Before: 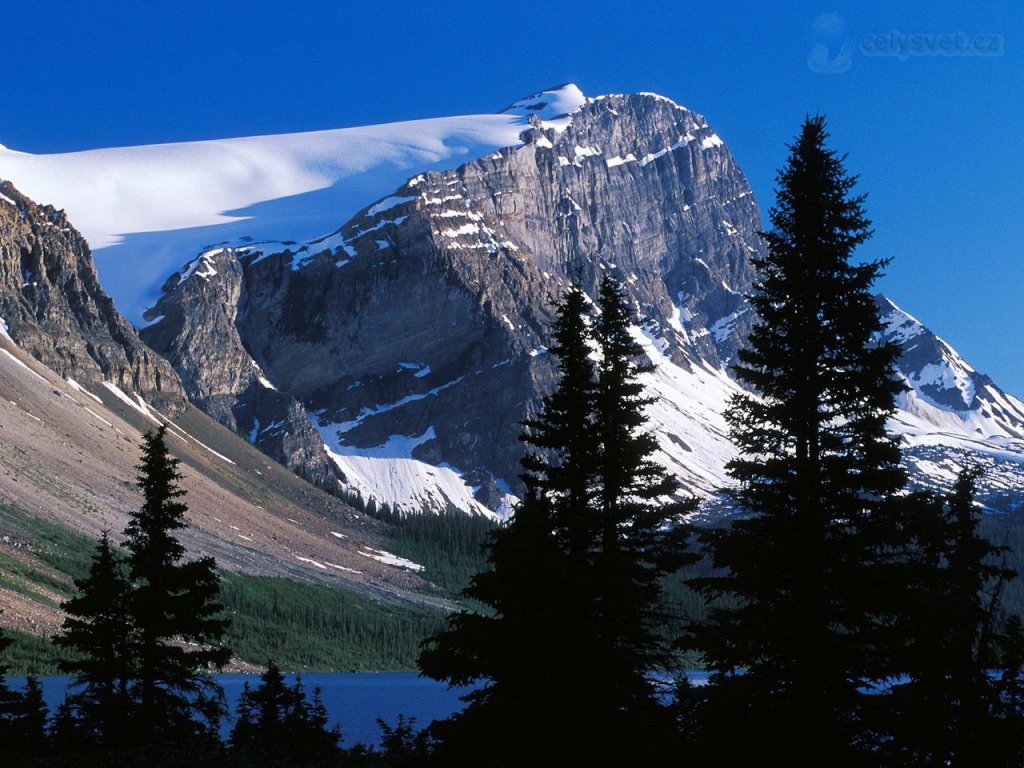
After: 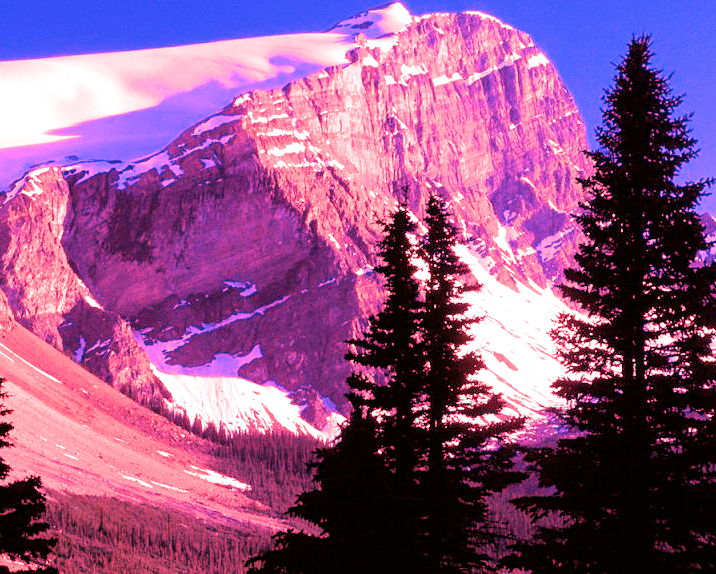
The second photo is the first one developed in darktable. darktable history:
crop and rotate: left 17.046%, top 10.659%, right 12.989%, bottom 14.553%
white balance: red 4.26, blue 1.802
filmic rgb: black relative exposure -7.65 EV, white relative exposure 4.56 EV, hardness 3.61
